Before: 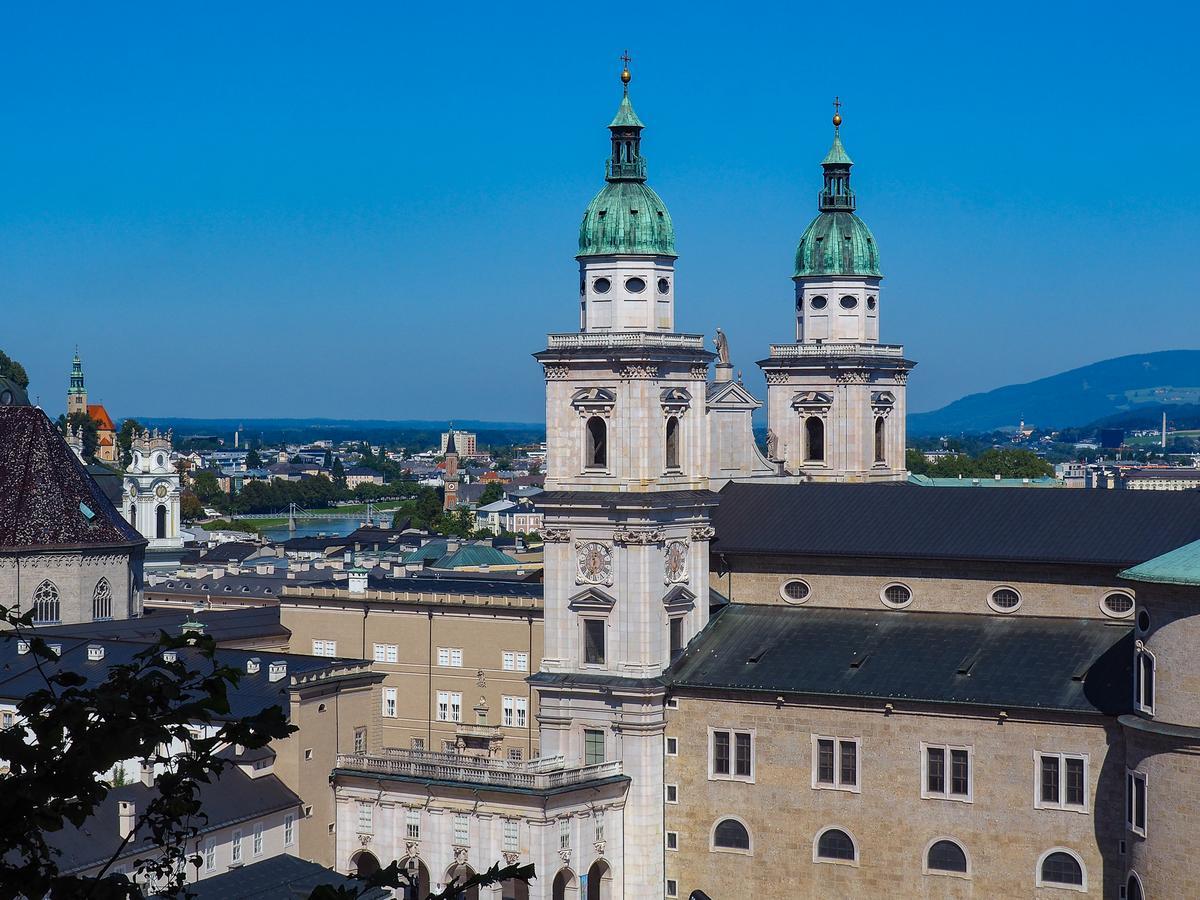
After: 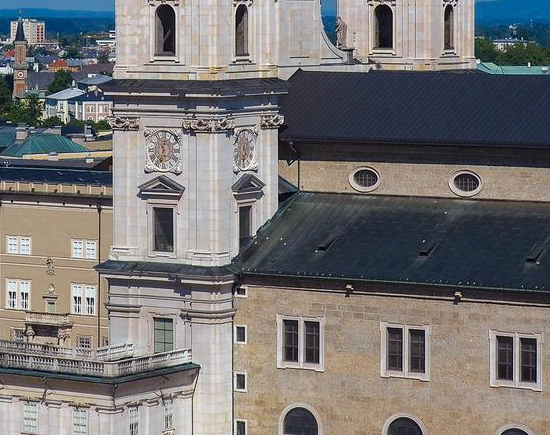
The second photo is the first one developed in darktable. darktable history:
color balance rgb: on, module defaults
crop: left 35.976%, top 45.819%, right 18.162%, bottom 5.807%
